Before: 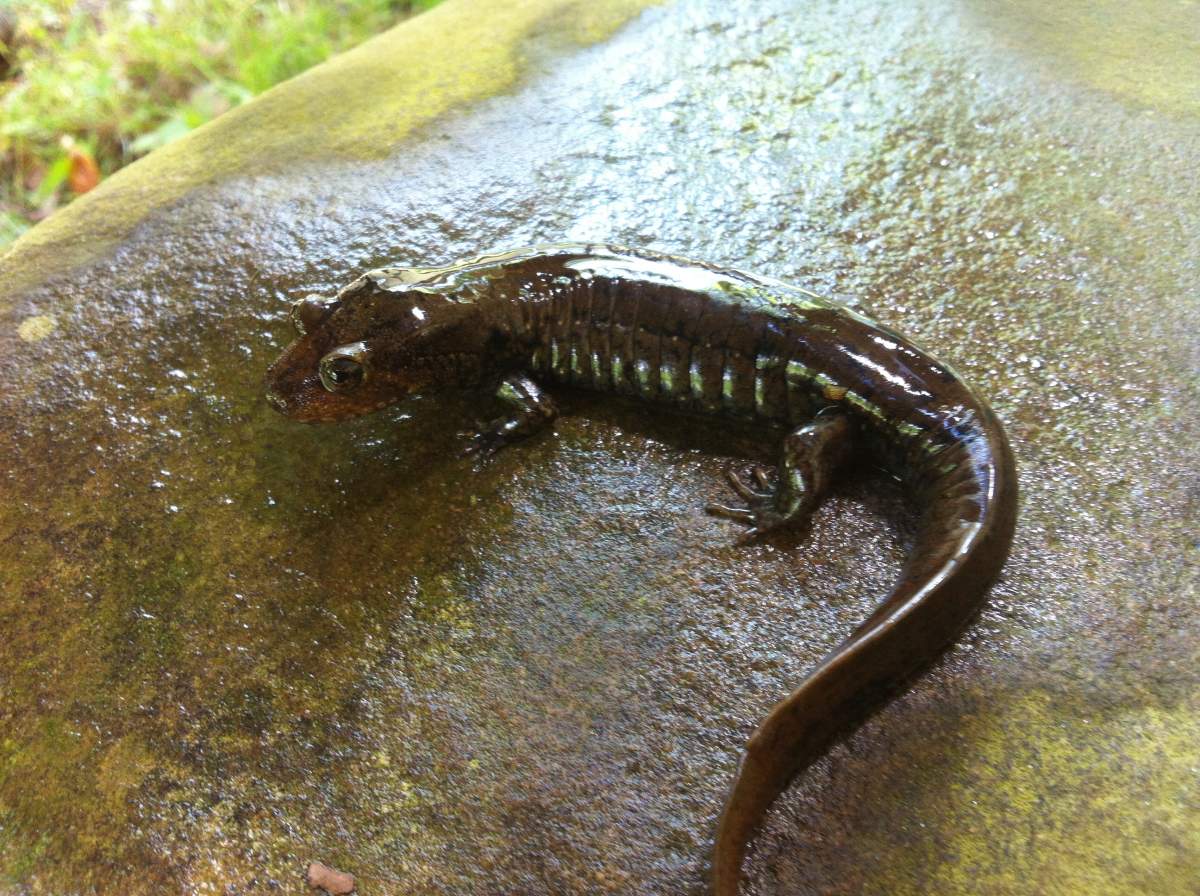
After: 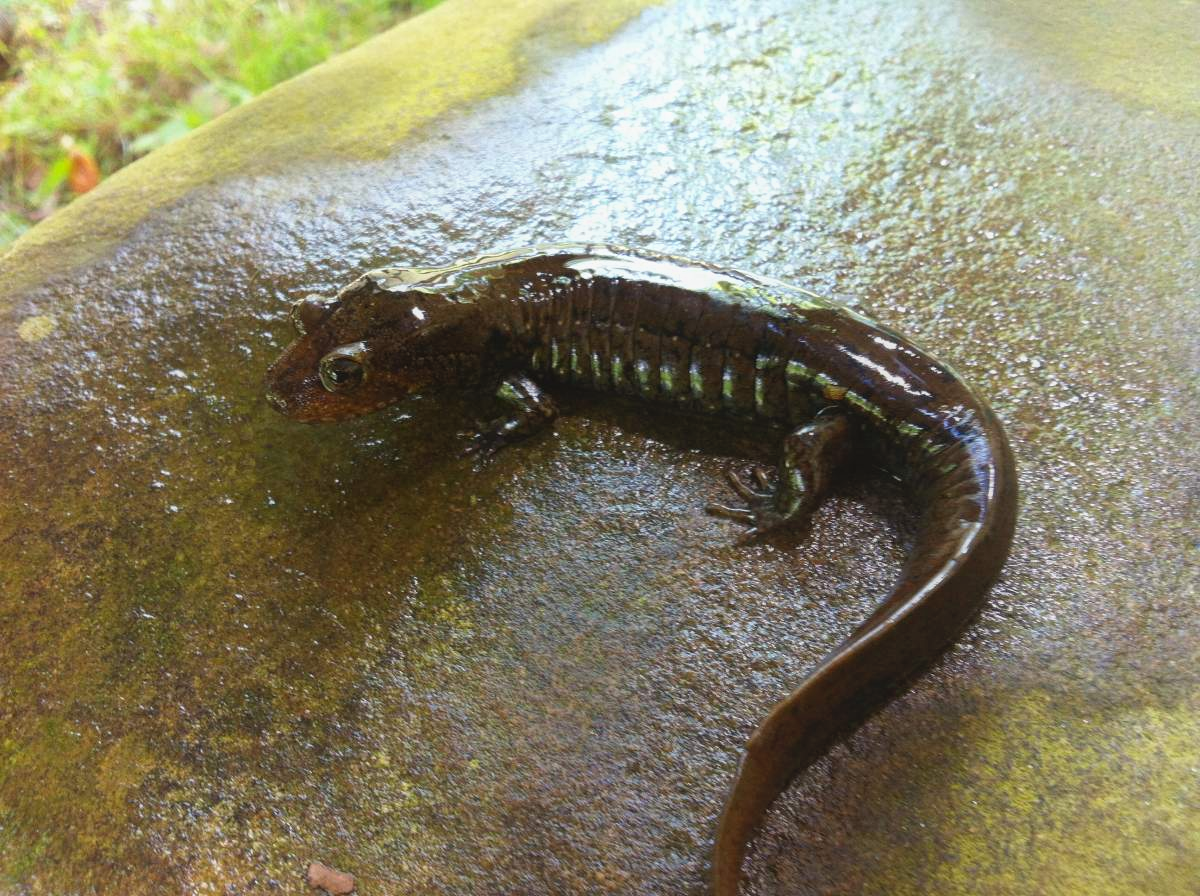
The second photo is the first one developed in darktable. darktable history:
exposure: compensate exposure bias true, compensate highlight preservation false
contrast equalizer: y [[0.439, 0.44, 0.442, 0.457, 0.493, 0.498], [0.5 ×6], [0.5 ×6], [0 ×6], [0 ×6]]
